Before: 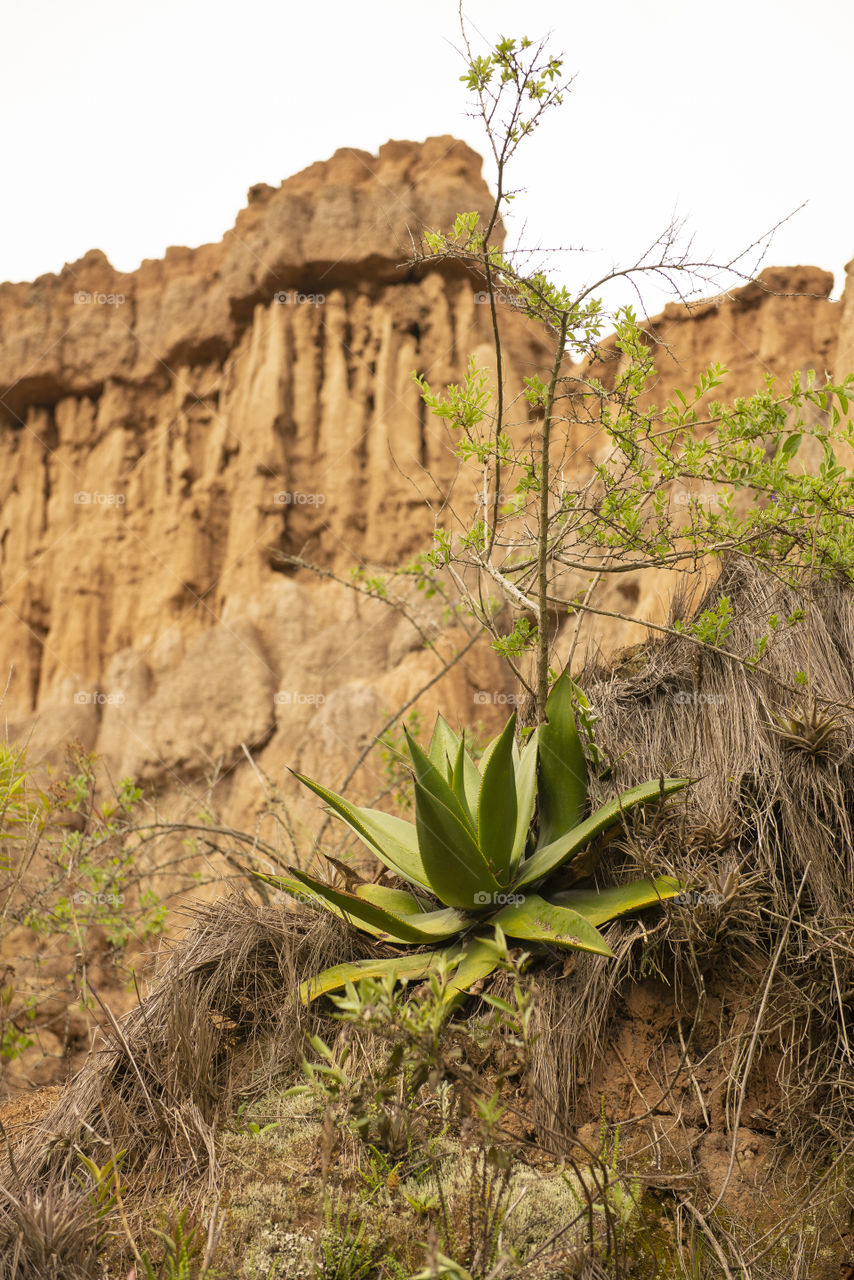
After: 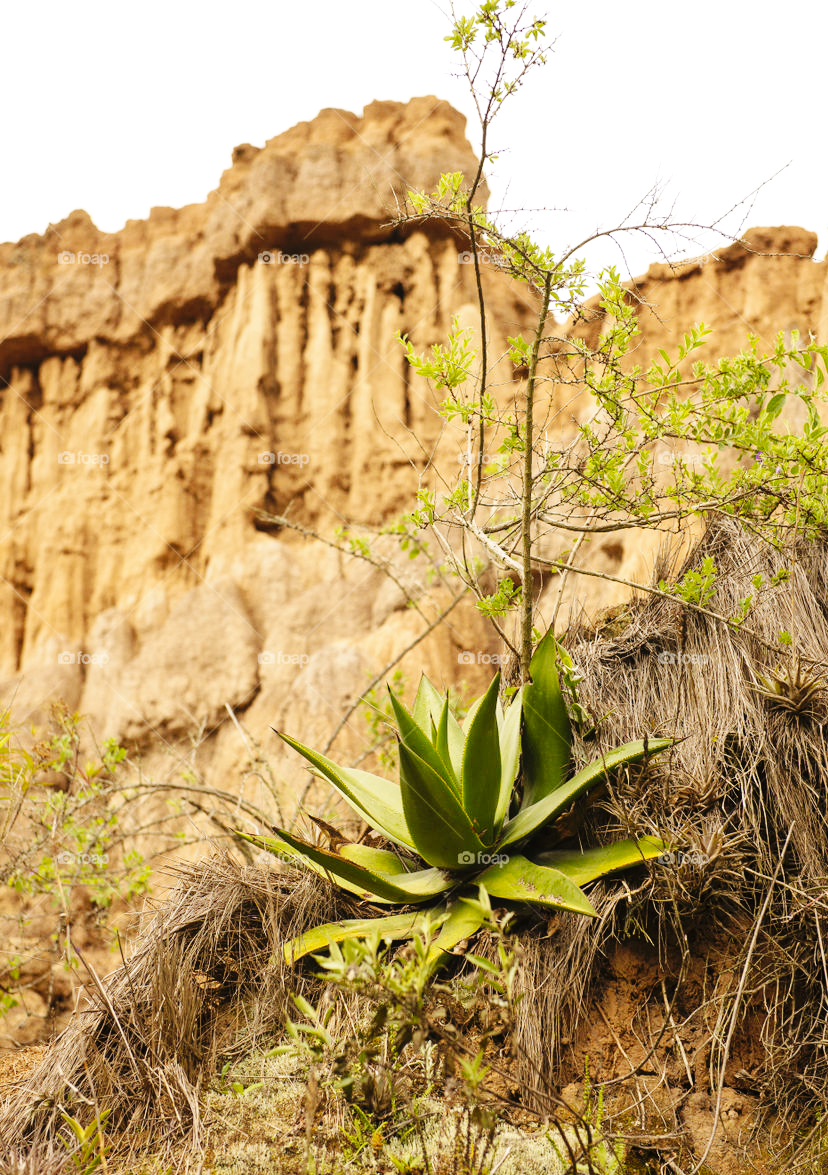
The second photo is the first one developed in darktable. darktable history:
exposure: black level correction -0.001, exposure 0.08 EV, compensate highlight preservation false
crop: left 1.944%, top 3.177%, right 1.095%, bottom 4.98%
base curve: curves: ch0 [(0, 0) (0.036, 0.025) (0.121, 0.166) (0.206, 0.329) (0.605, 0.79) (1, 1)], preserve colors none
